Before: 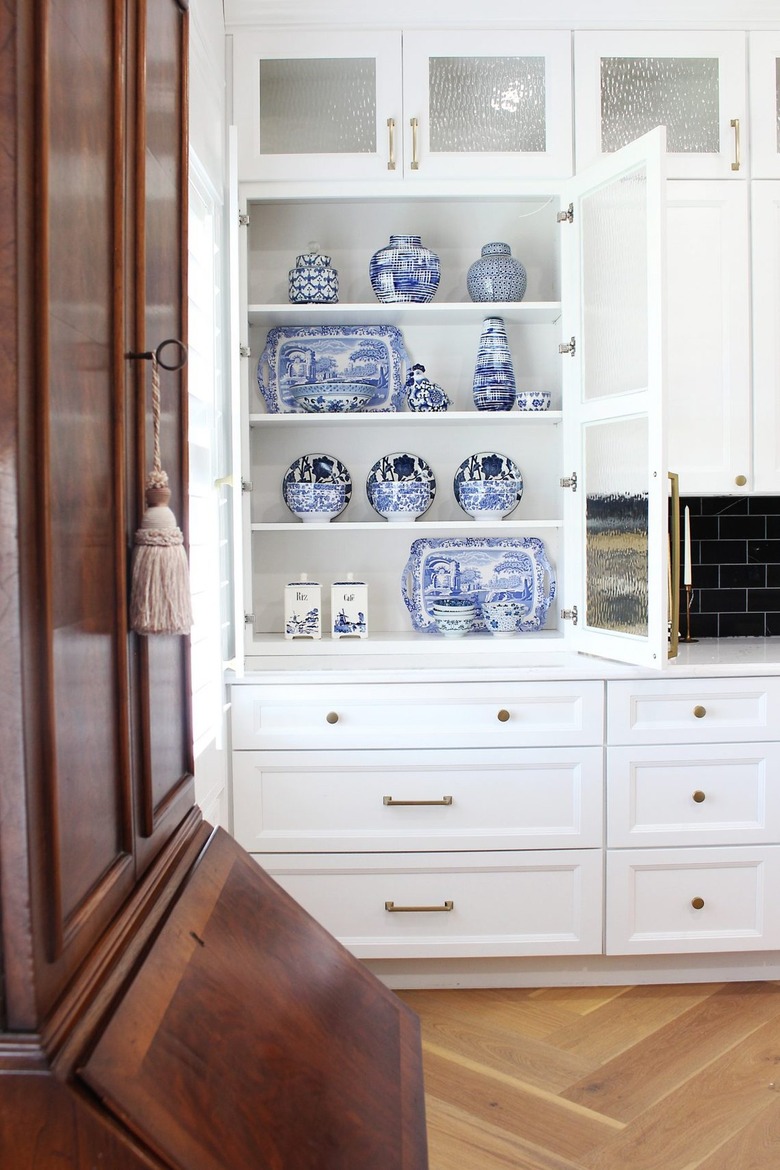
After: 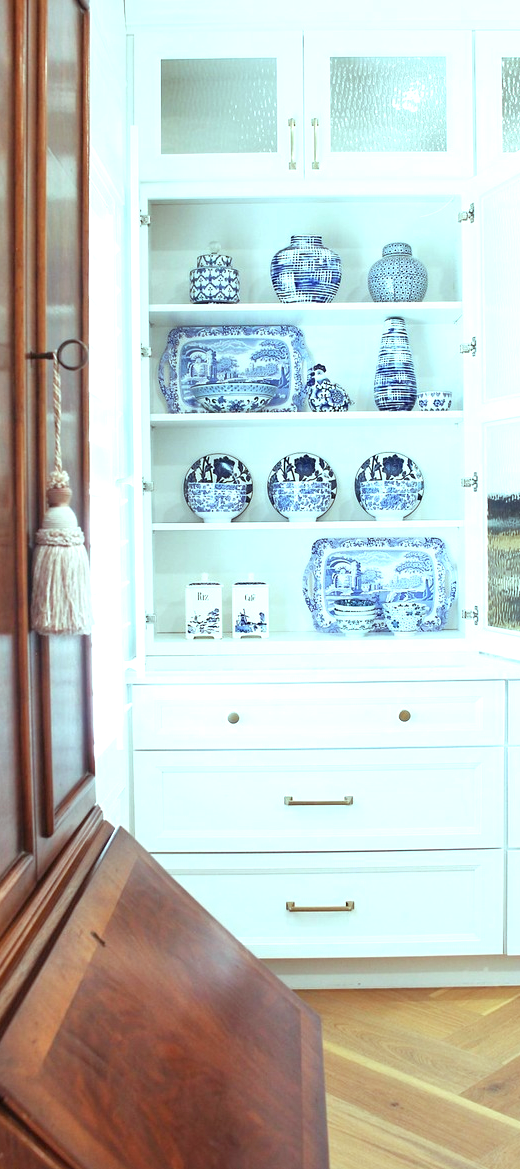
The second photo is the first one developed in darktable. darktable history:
color balance rgb: highlights gain › chroma 4.051%, highlights gain › hue 200.88°, perceptual saturation grading › global saturation 0.861%
tone equalizer: -8 EV -0.001 EV, -7 EV 0.004 EV, -6 EV -0.031 EV, -5 EV 0.015 EV, -4 EV -0.017 EV, -3 EV 0.009 EV, -2 EV -0.051 EV, -1 EV -0.274 EV, +0 EV -0.594 EV
crop and rotate: left 12.772%, right 20.479%
exposure: black level correction 0, exposure 1.295 EV, compensate exposure bias true, compensate highlight preservation false
